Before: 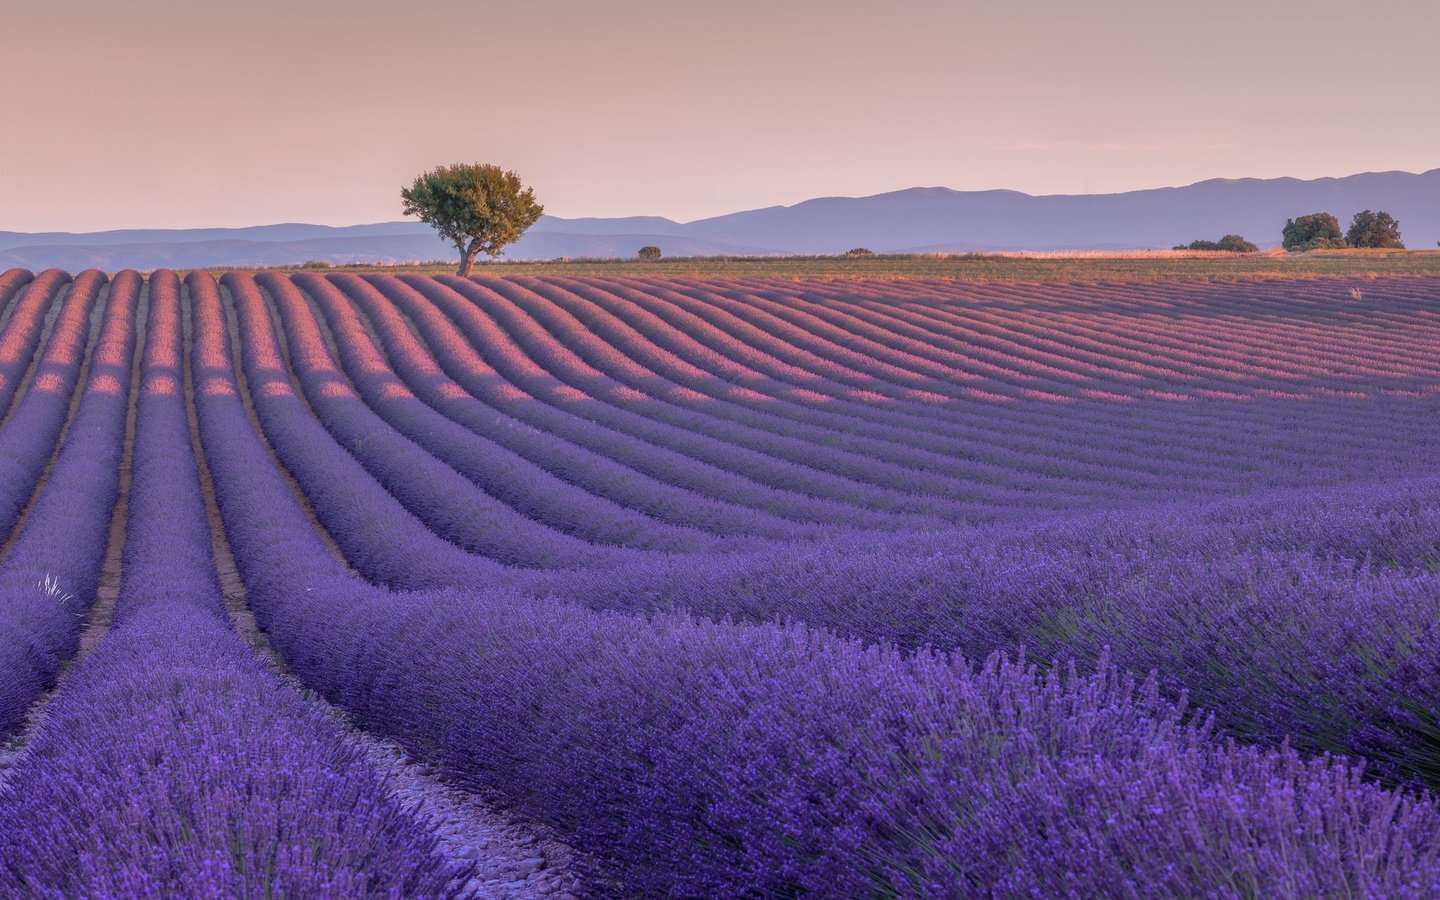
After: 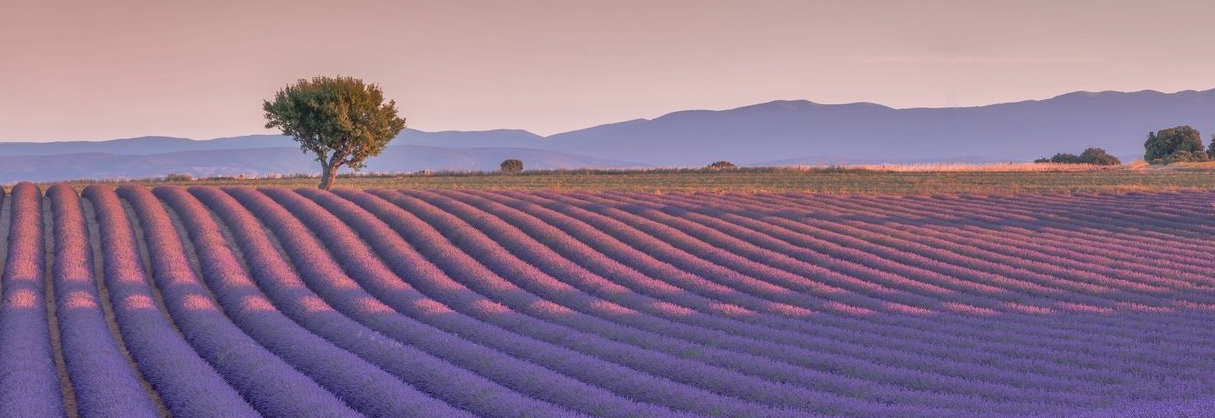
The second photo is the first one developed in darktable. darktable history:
crop and rotate: left 9.628%, top 9.708%, right 5.985%, bottom 43.789%
shadows and highlights: soften with gaussian
